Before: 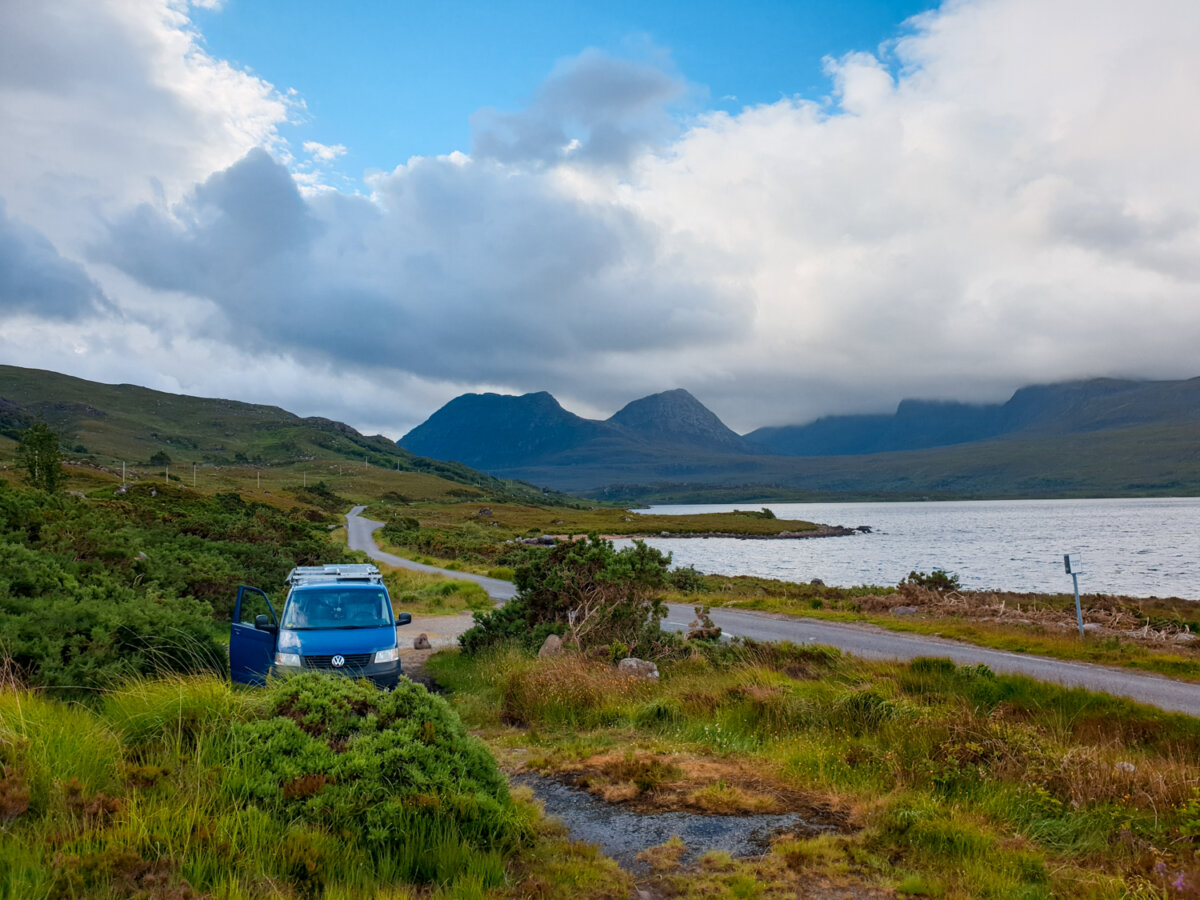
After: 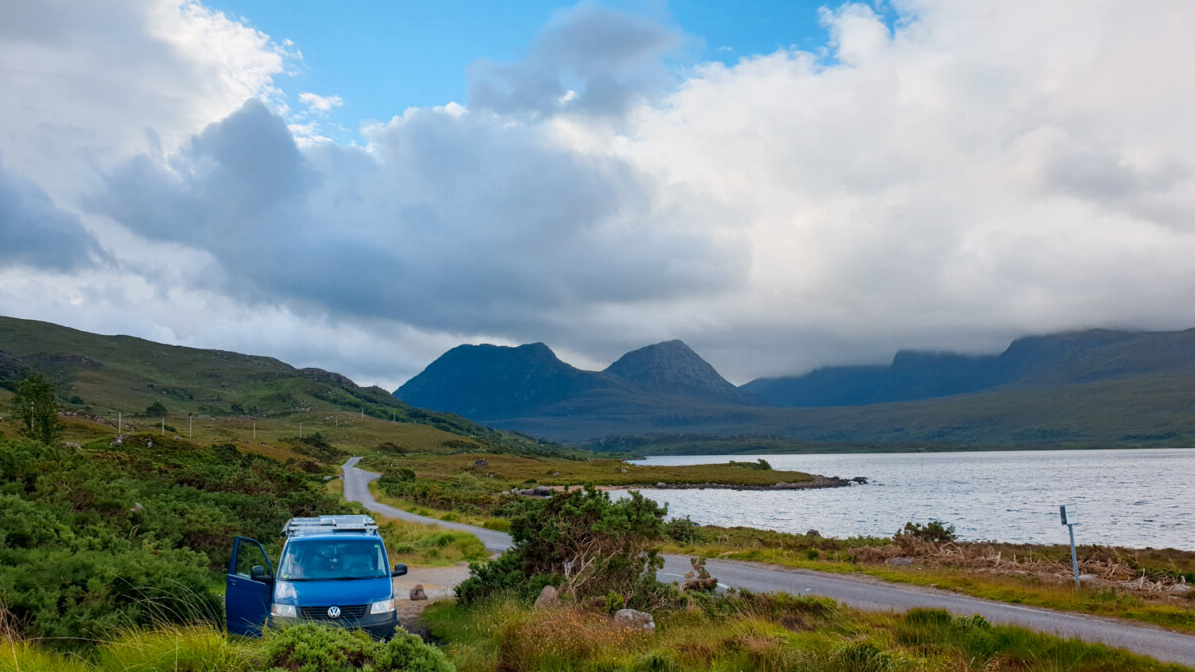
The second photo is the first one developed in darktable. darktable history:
tone equalizer: on, module defaults
crop: left 0.387%, top 5.469%, bottom 19.809%
